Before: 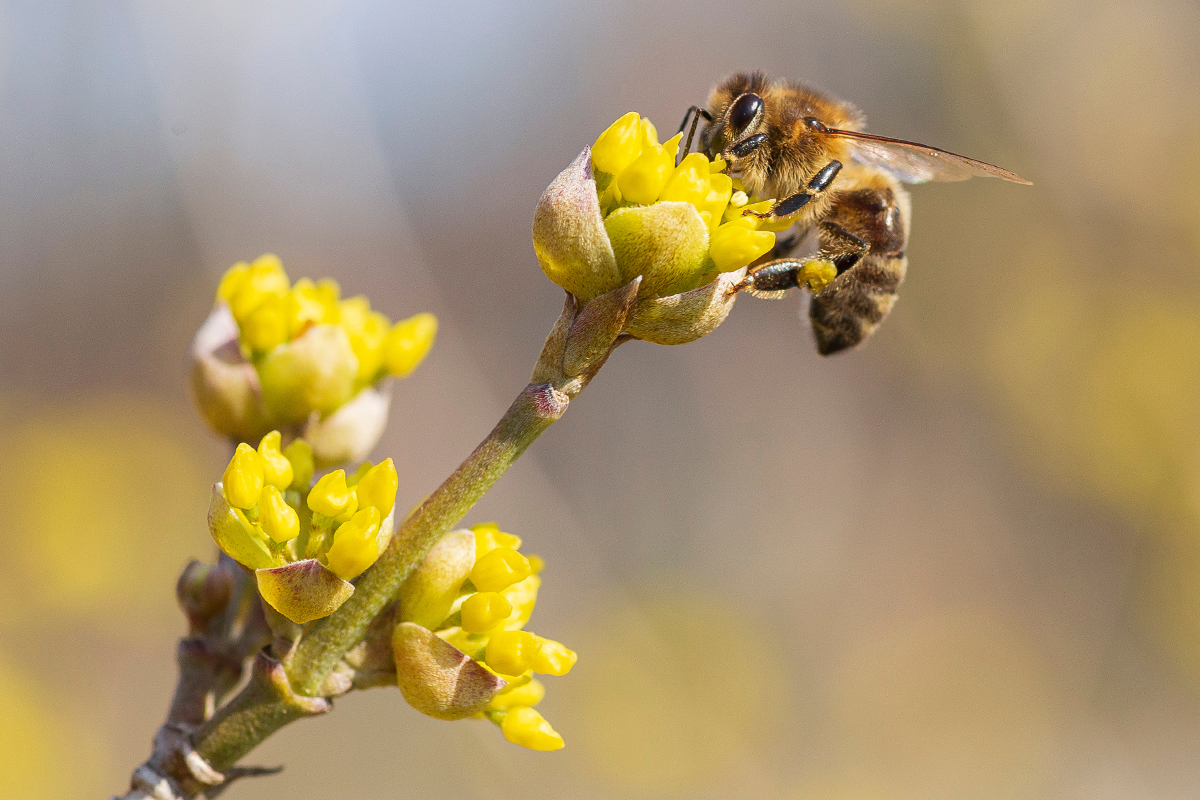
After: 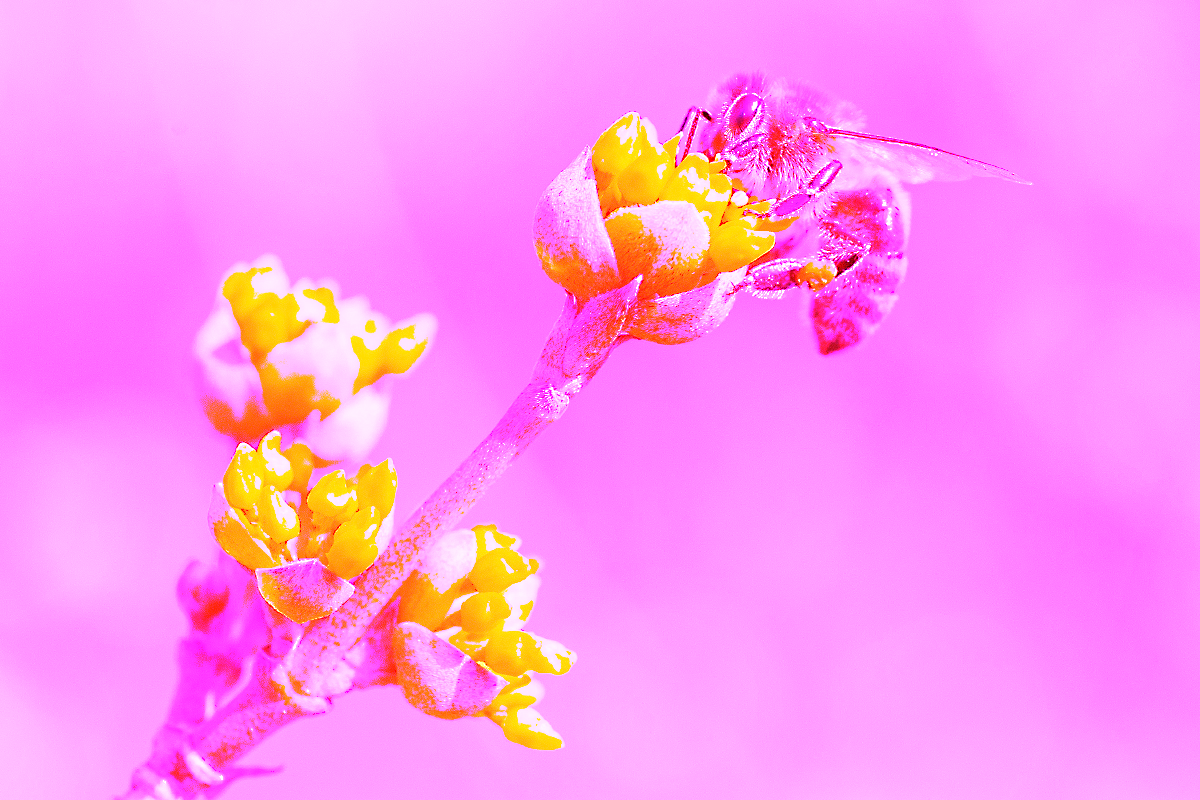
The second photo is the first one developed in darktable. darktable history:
white balance: red 8, blue 8
sharpen: radius 2.883, amount 0.868, threshold 47.523
tone equalizer: -8 EV -0.528 EV, -7 EV -0.319 EV, -6 EV -0.083 EV, -5 EV 0.413 EV, -4 EV 0.985 EV, -3 EV 0.791 EV, -2 EV -0.01 EV, -1 EV 0.14 EV, +0 EV -0.012 EV, smoothing 1
